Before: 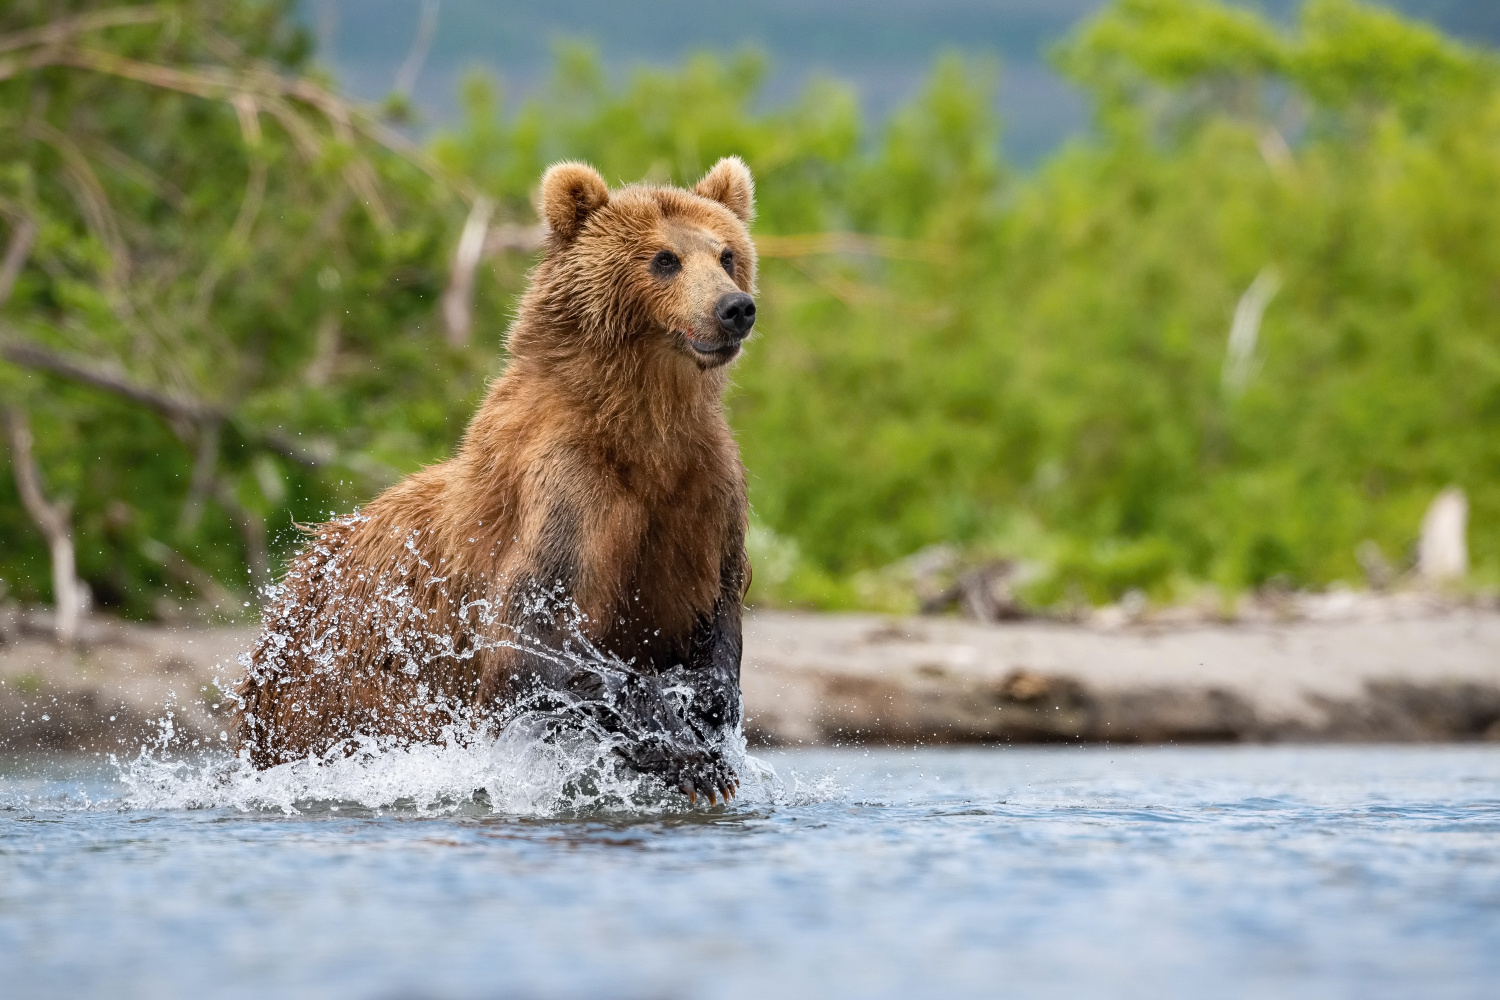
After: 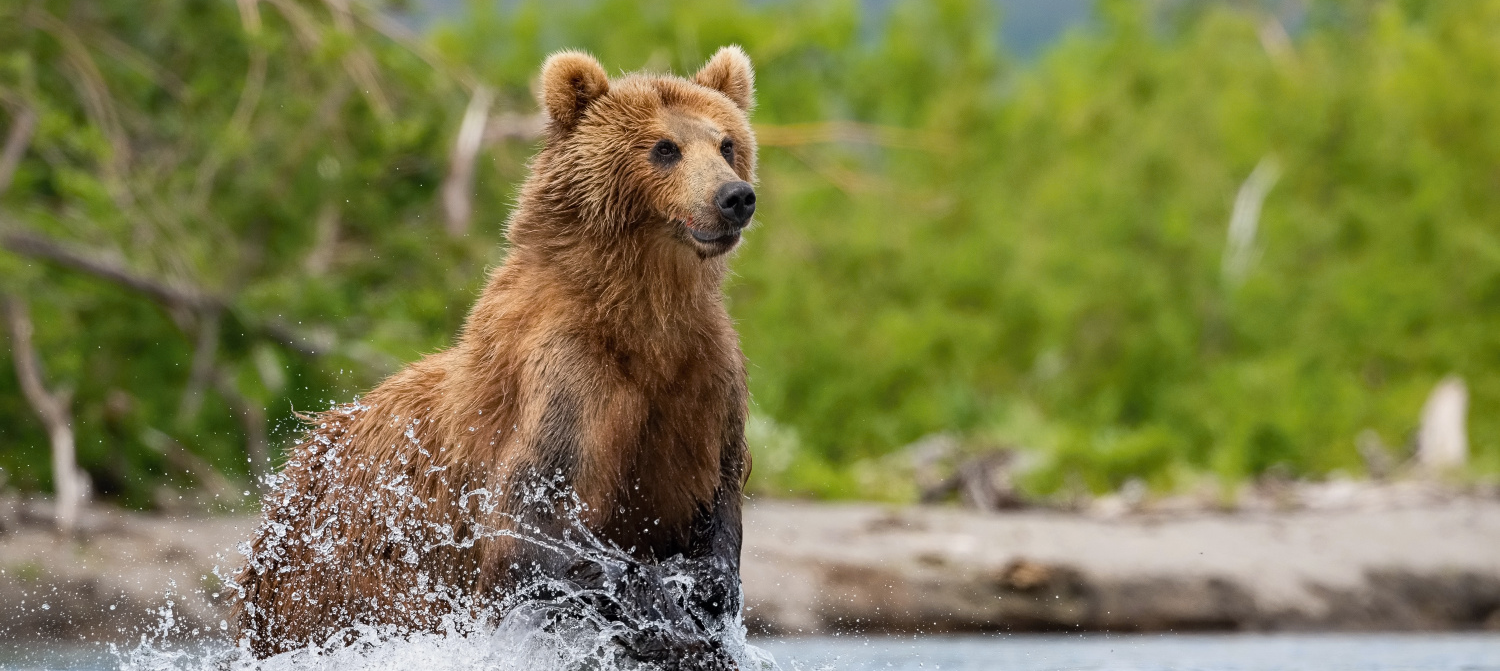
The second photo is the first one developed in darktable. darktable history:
crop: top 11.153%, bottom 21.746%
exposure: exposure -0.116 EV, compensate exposure bias true, compensate highlight preservation false
